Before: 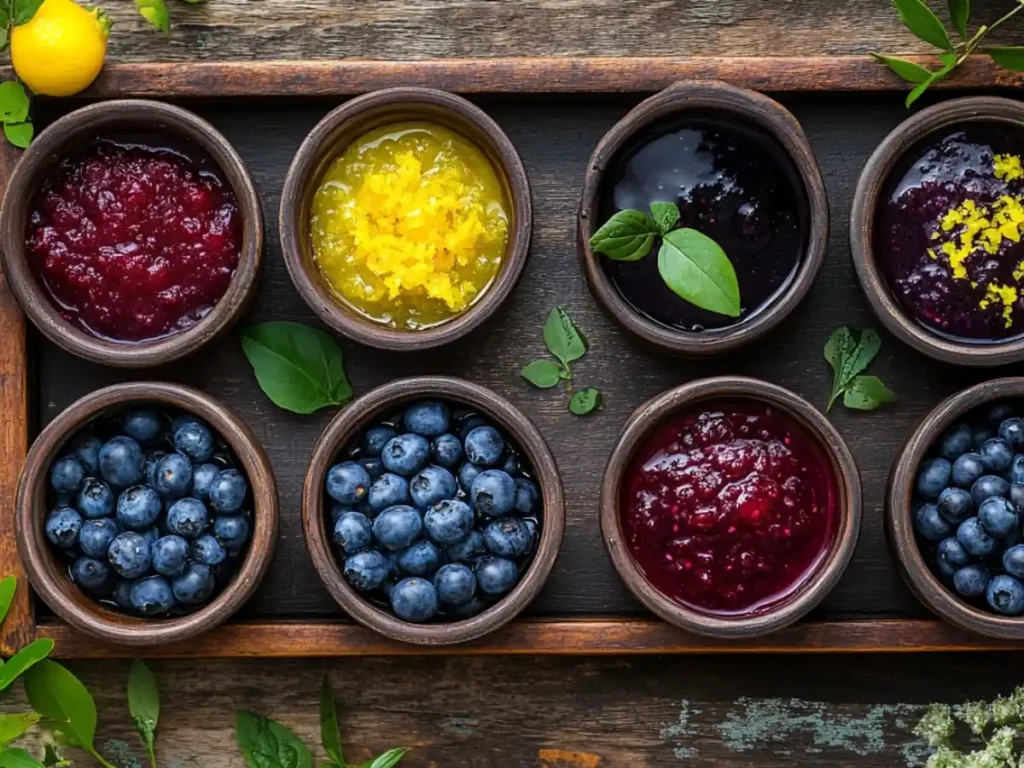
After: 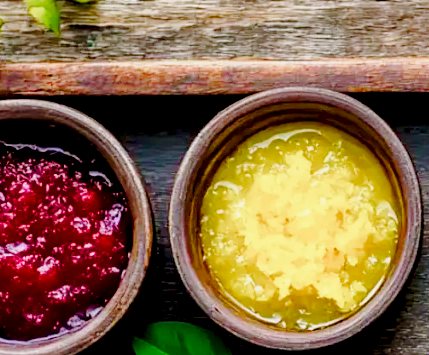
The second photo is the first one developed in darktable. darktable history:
color balance rgb: shadows lift › chroma 1%, shadows lift › hue 113°, highlights gain › chroma 0.2%, highlights gain › hue 333°, perceptual saturation grading › global saturation 20%, perceptual saturation grading › highlights -50%, perceptual saturation grading › shadows 25%, contrast -20%
exposure: black level correction 0.012, compensate highlight preservation false
shadows and highlights: radius 133.83, soften with gaussian
base curve: curves: ch0 [(0, 0) (0.028, 0.03) (0.121, 0.232) (0.46, 0.748) (0.859, 0.968) (1, 1)], preserve colors none
crop and rotate: left 10.817%, top 0.062%, right 47.194%, bottom 53.626%
